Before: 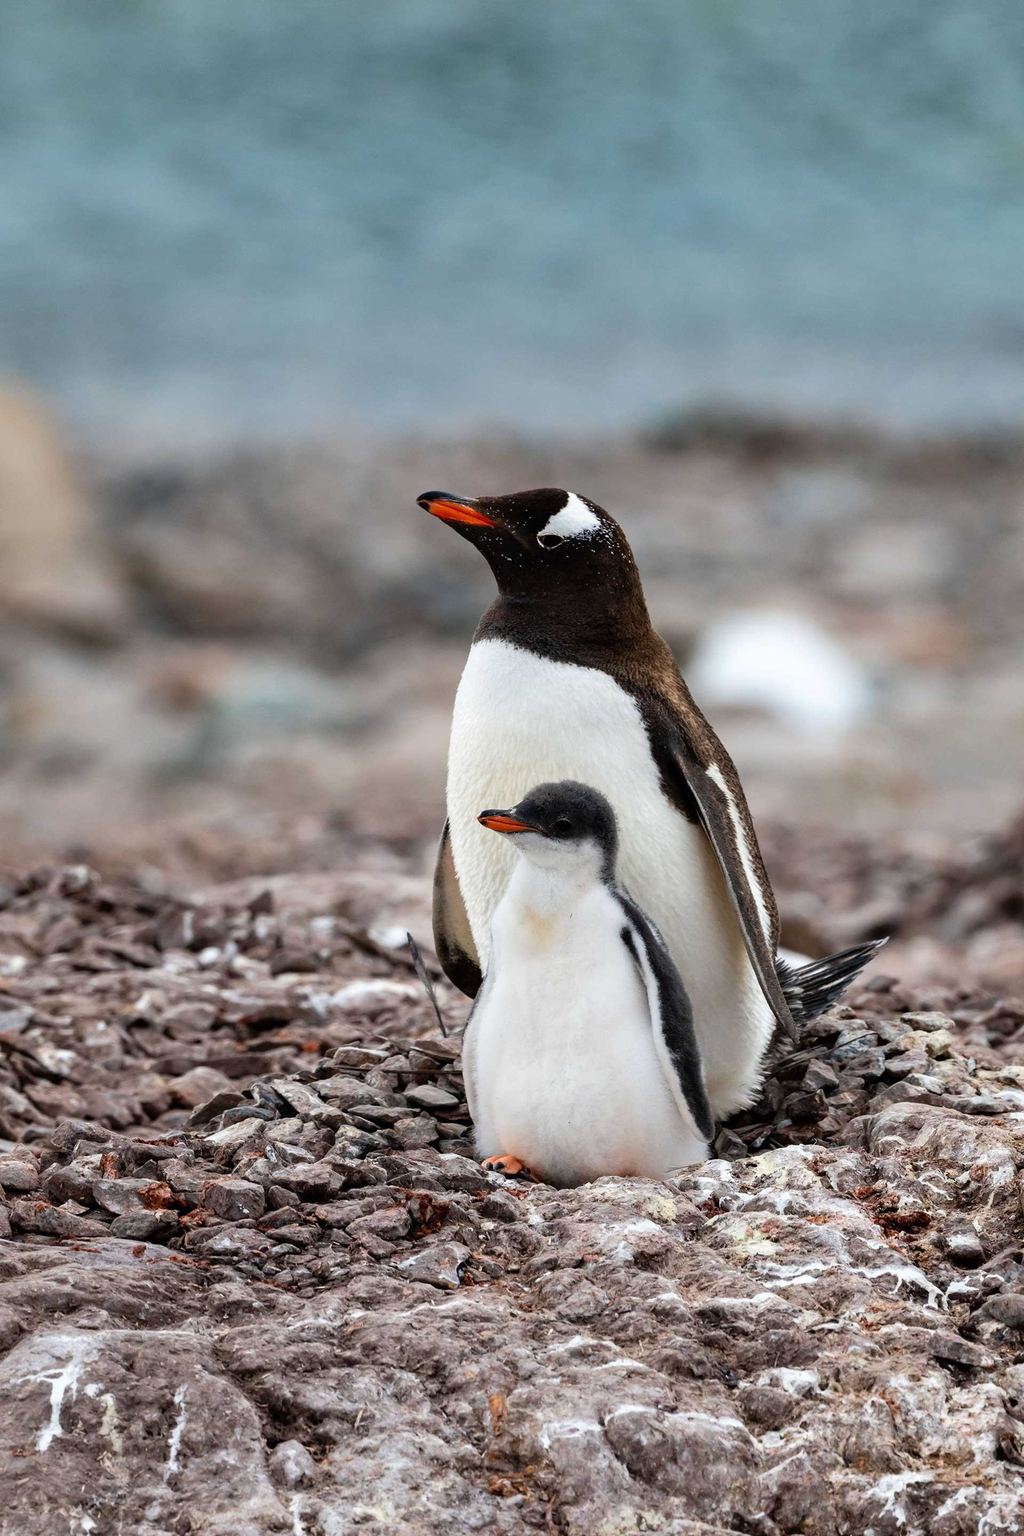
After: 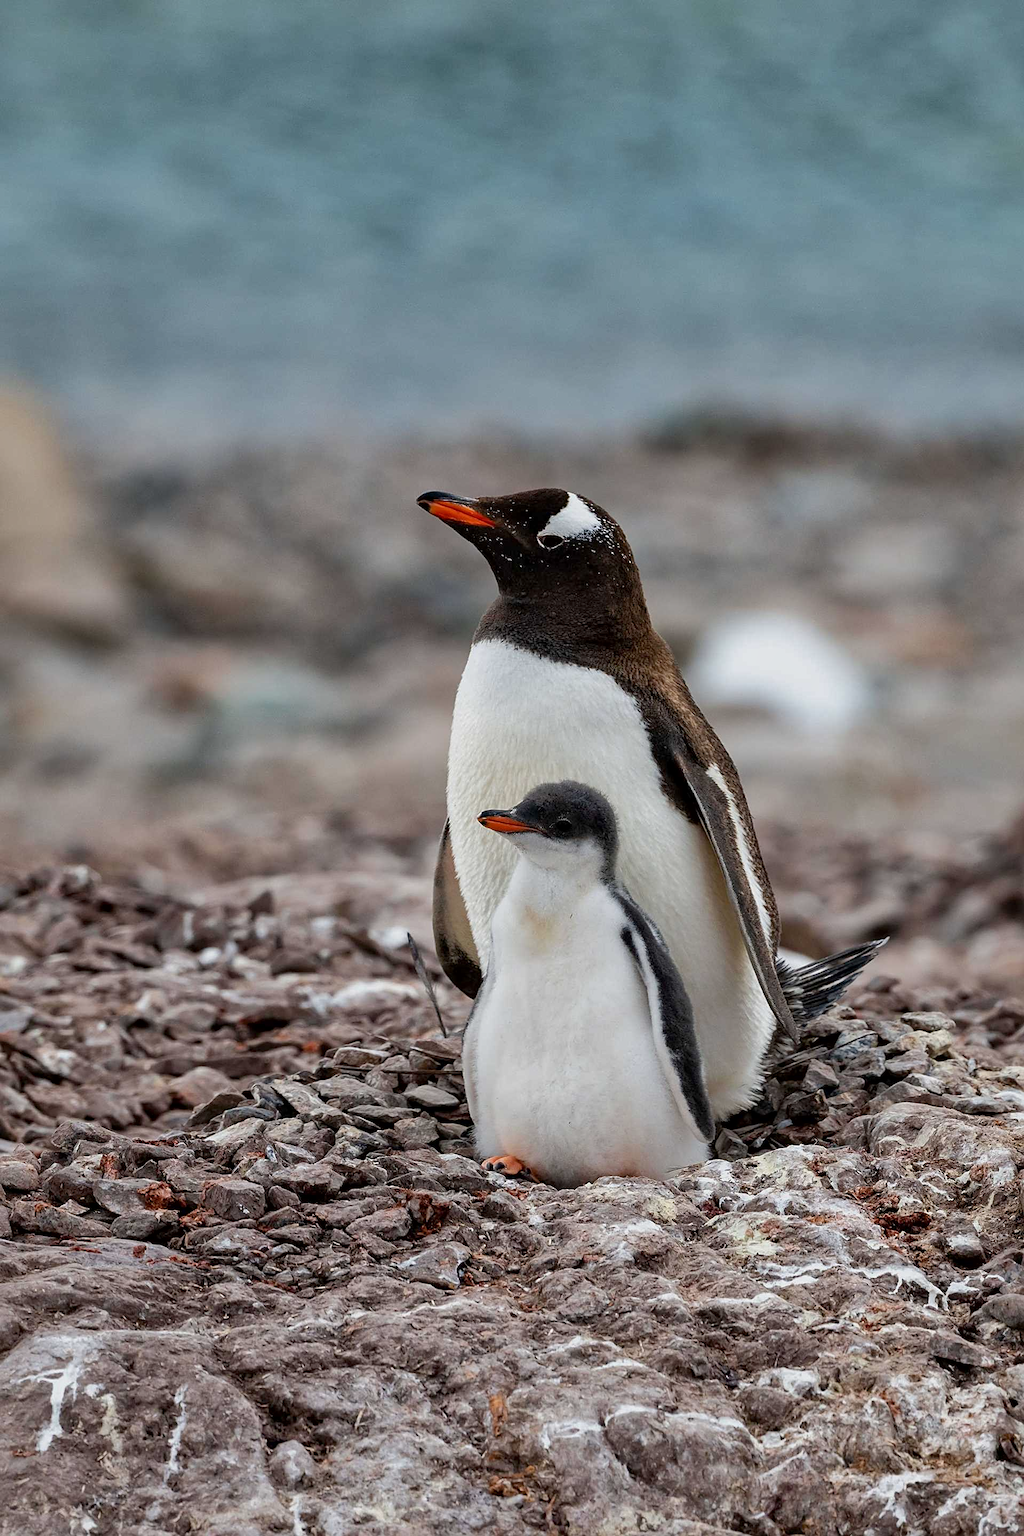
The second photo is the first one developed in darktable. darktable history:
sharpen: on, module defaults
exposure: compensate highlight preservation false
local contrast: mode bilateral grid, contrast 20, coarseness 50, detail 130%, midtone range 0.2
tone equalizer: -8 EV 0.25 EV, -7 EV 0.417 EV, -6 EV 0.417 EV, -5 EV 0.25 EV, -3 EV -0.25 EV, -2 EV -0.417 EV, -1 EV -0.417 EV, +0 EV -0.25 EV, edges refinement/feathering 500, mask exposure compensation -1.57 EV, preserve details guided filter
